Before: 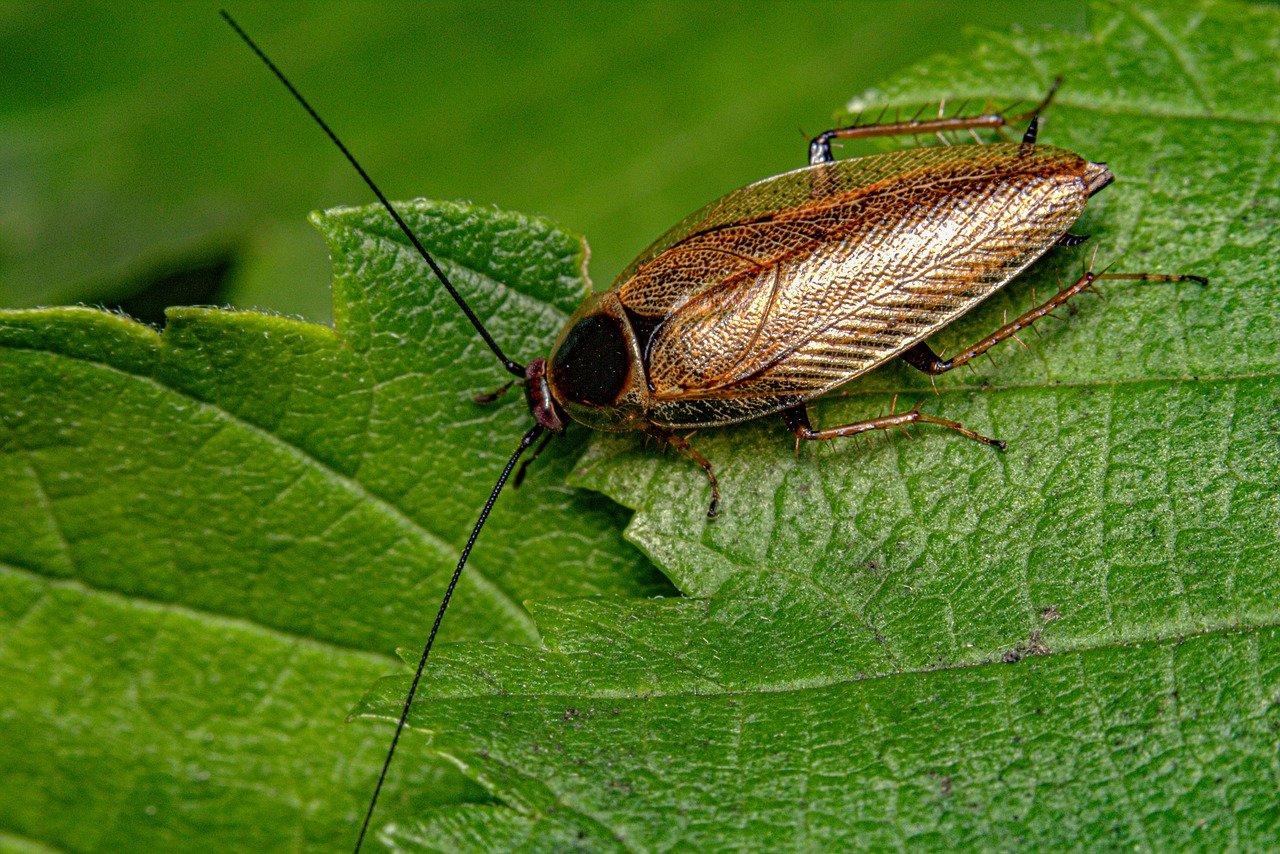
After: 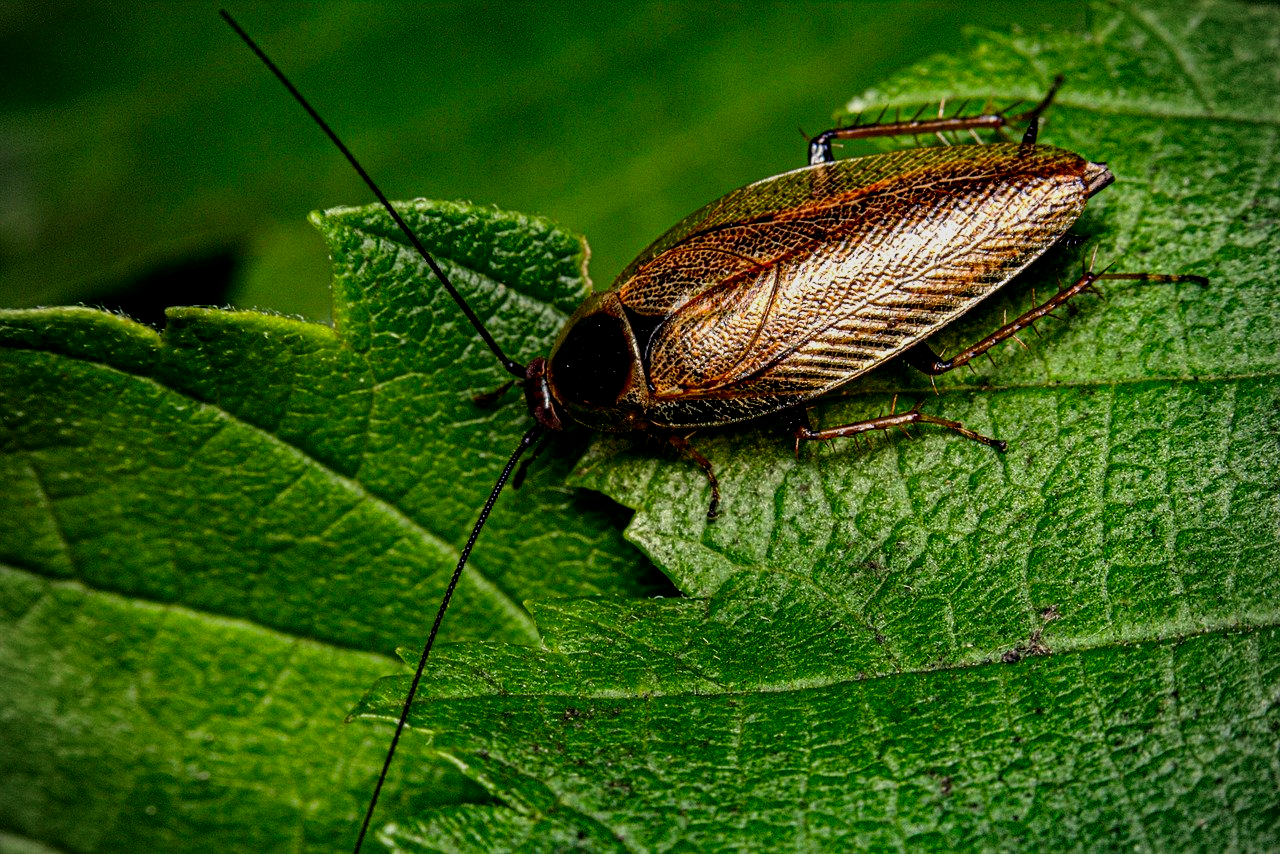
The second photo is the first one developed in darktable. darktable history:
filmic rgb: black relative exposure -5 EV, hardness 2.88, contrast 1.3, highlights saturation mix -30%
contrast brightness saturation: contrast 0.19, brightness -0.11, saturation 0.21
vignetting: on, module defaults
